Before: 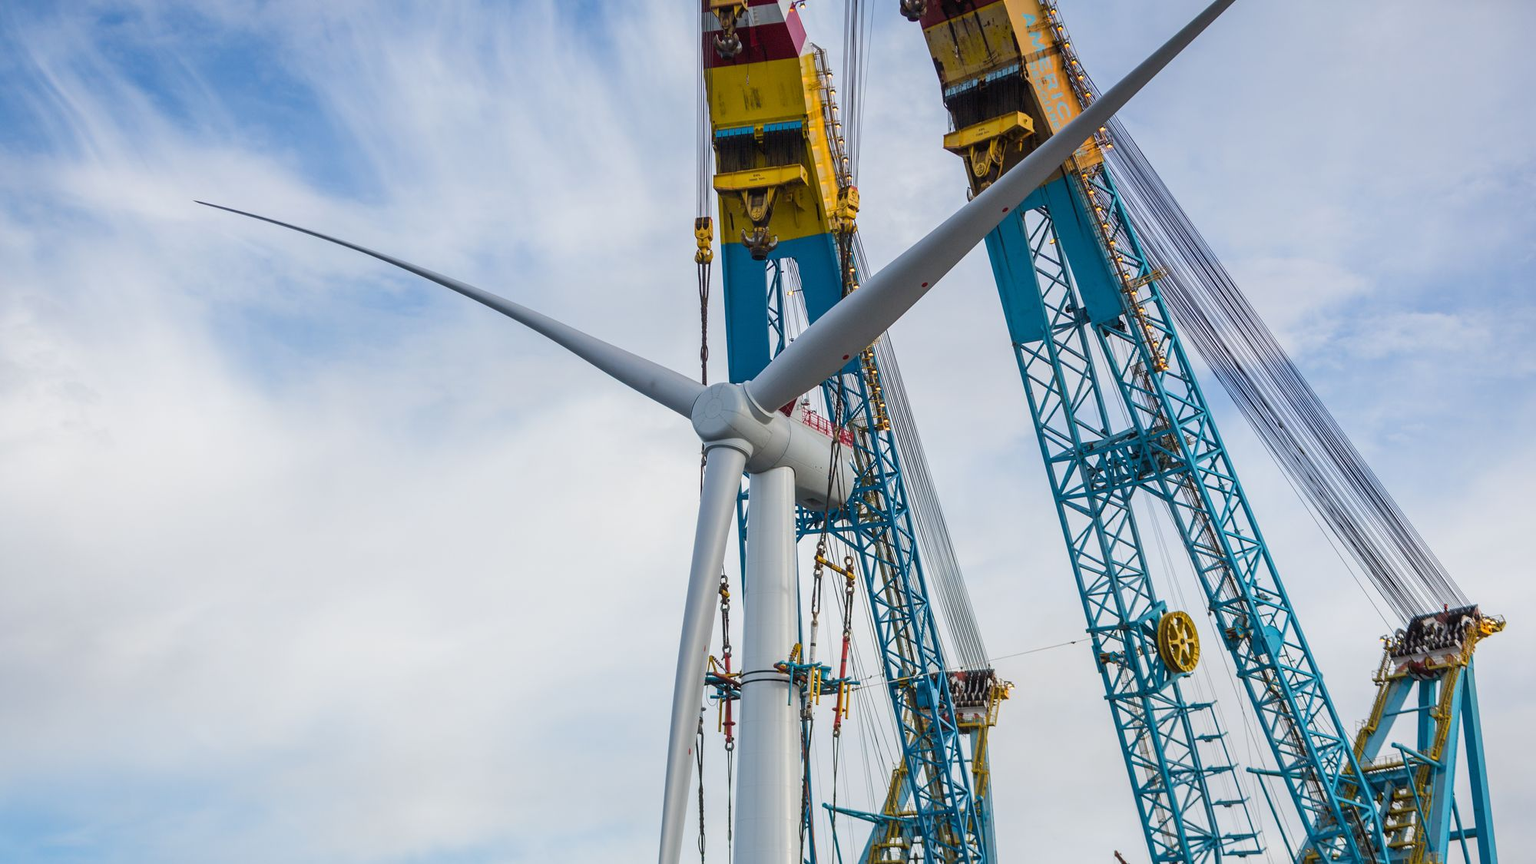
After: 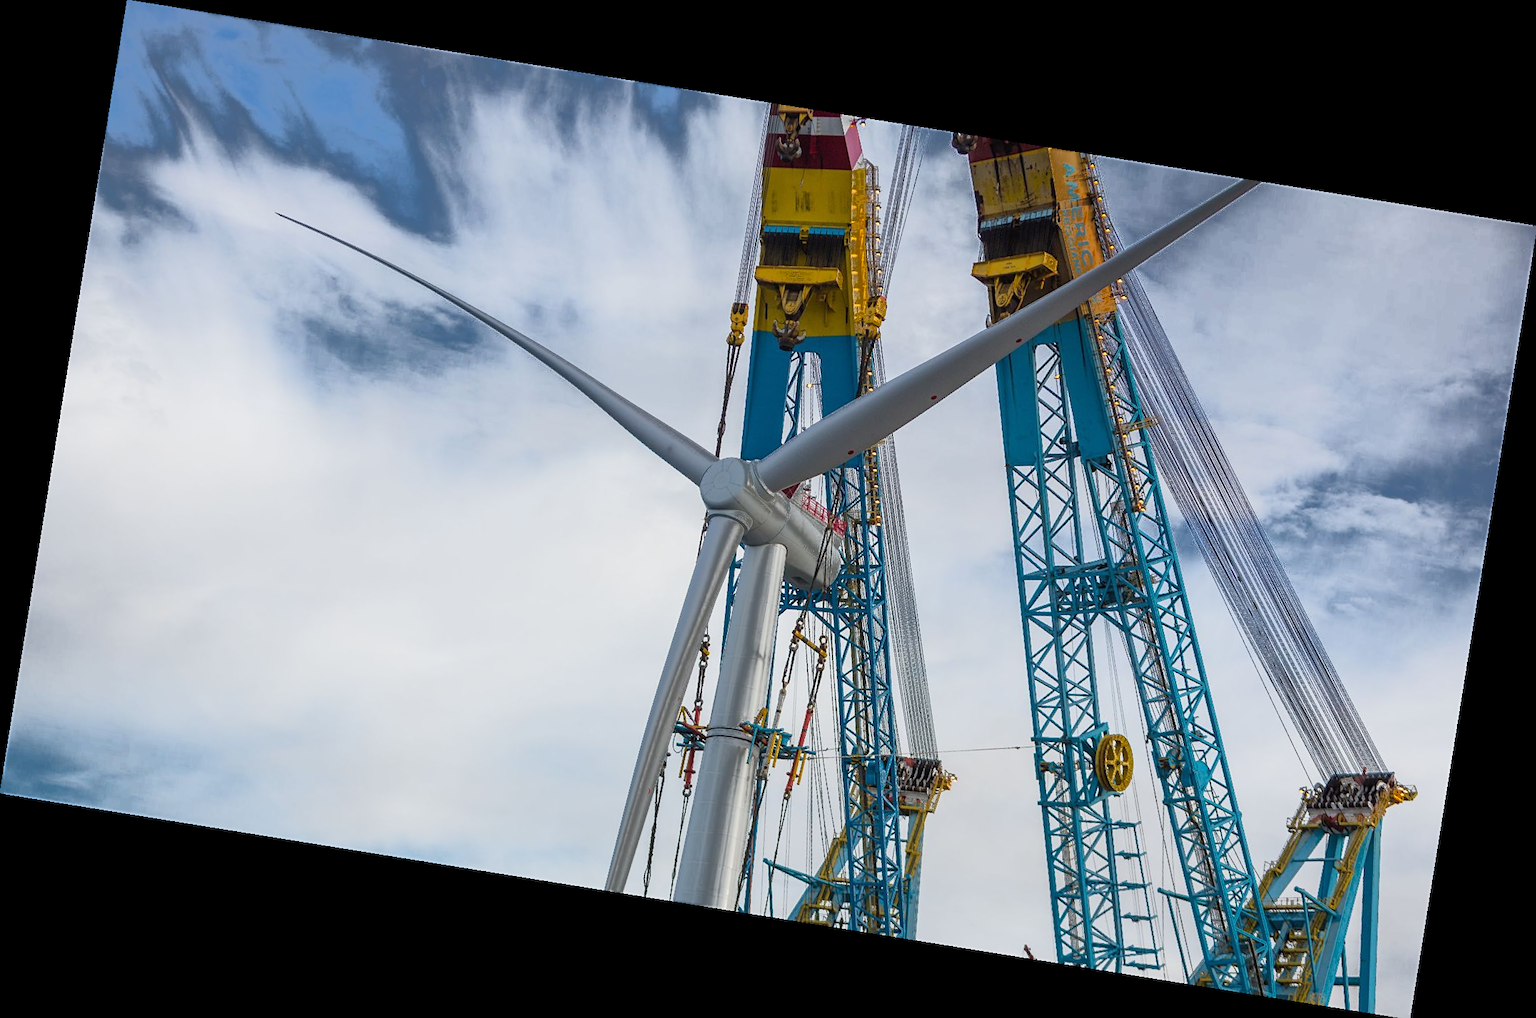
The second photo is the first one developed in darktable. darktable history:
rotate and perspective: rotation 9.12°, automatic cropping off
fill light: exposure -0.73 EV, center 0.69, width 2.2
sharpen: amount 0.2
